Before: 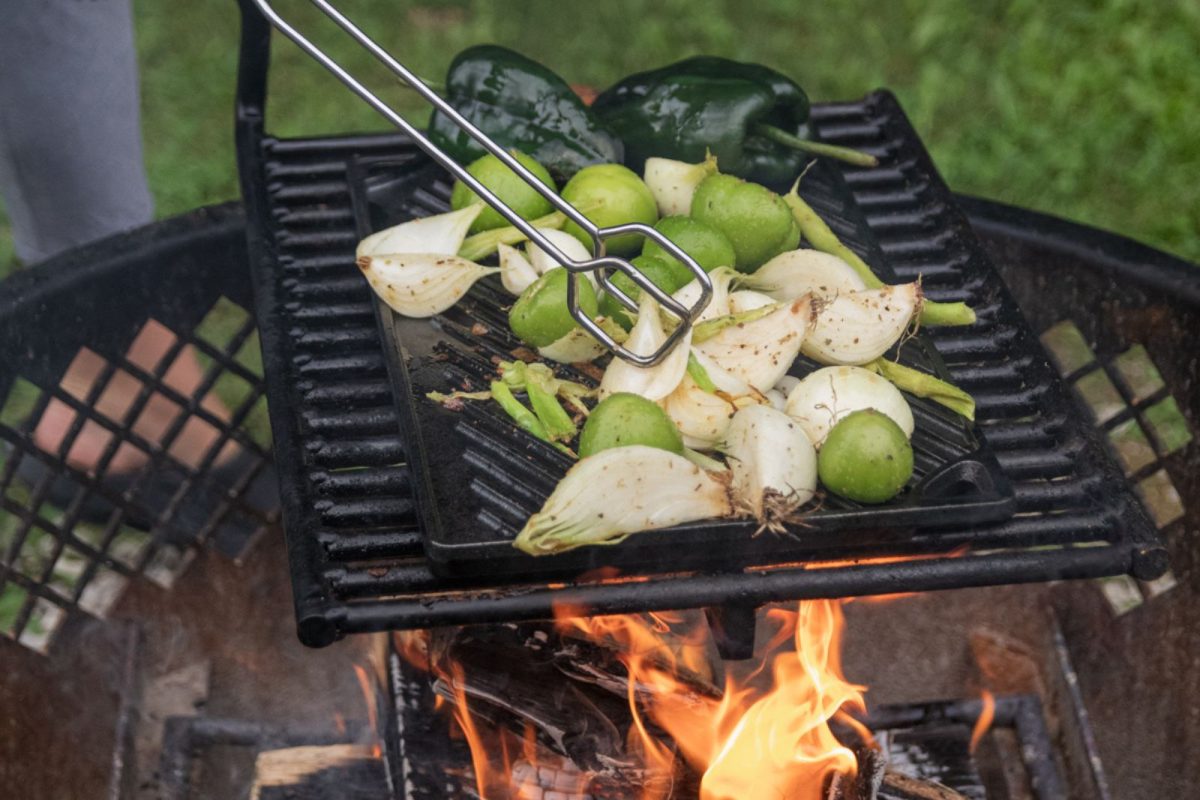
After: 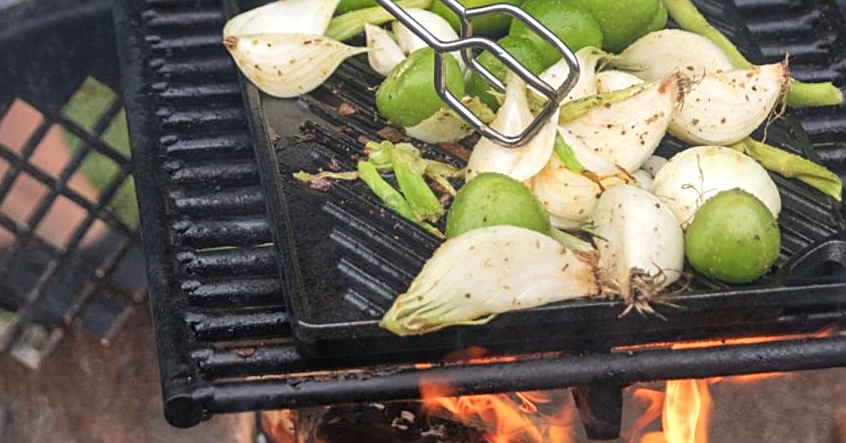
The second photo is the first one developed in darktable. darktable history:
exposure: exposure 0.424 EV, compensate highlight preservation false
shadows and highlights: soften with gaussian
crop: left 11.153%, top 27.587%, right 18.32%, bottom 17.035%
sharpen: amount 0.493
contrast equalizer: y [[0.5, 0.488, 0.462, 0.461, 0.491, 0.5], [0.5 ×6], [0.5 ×6], [0 ×6], [0 ×6]]
